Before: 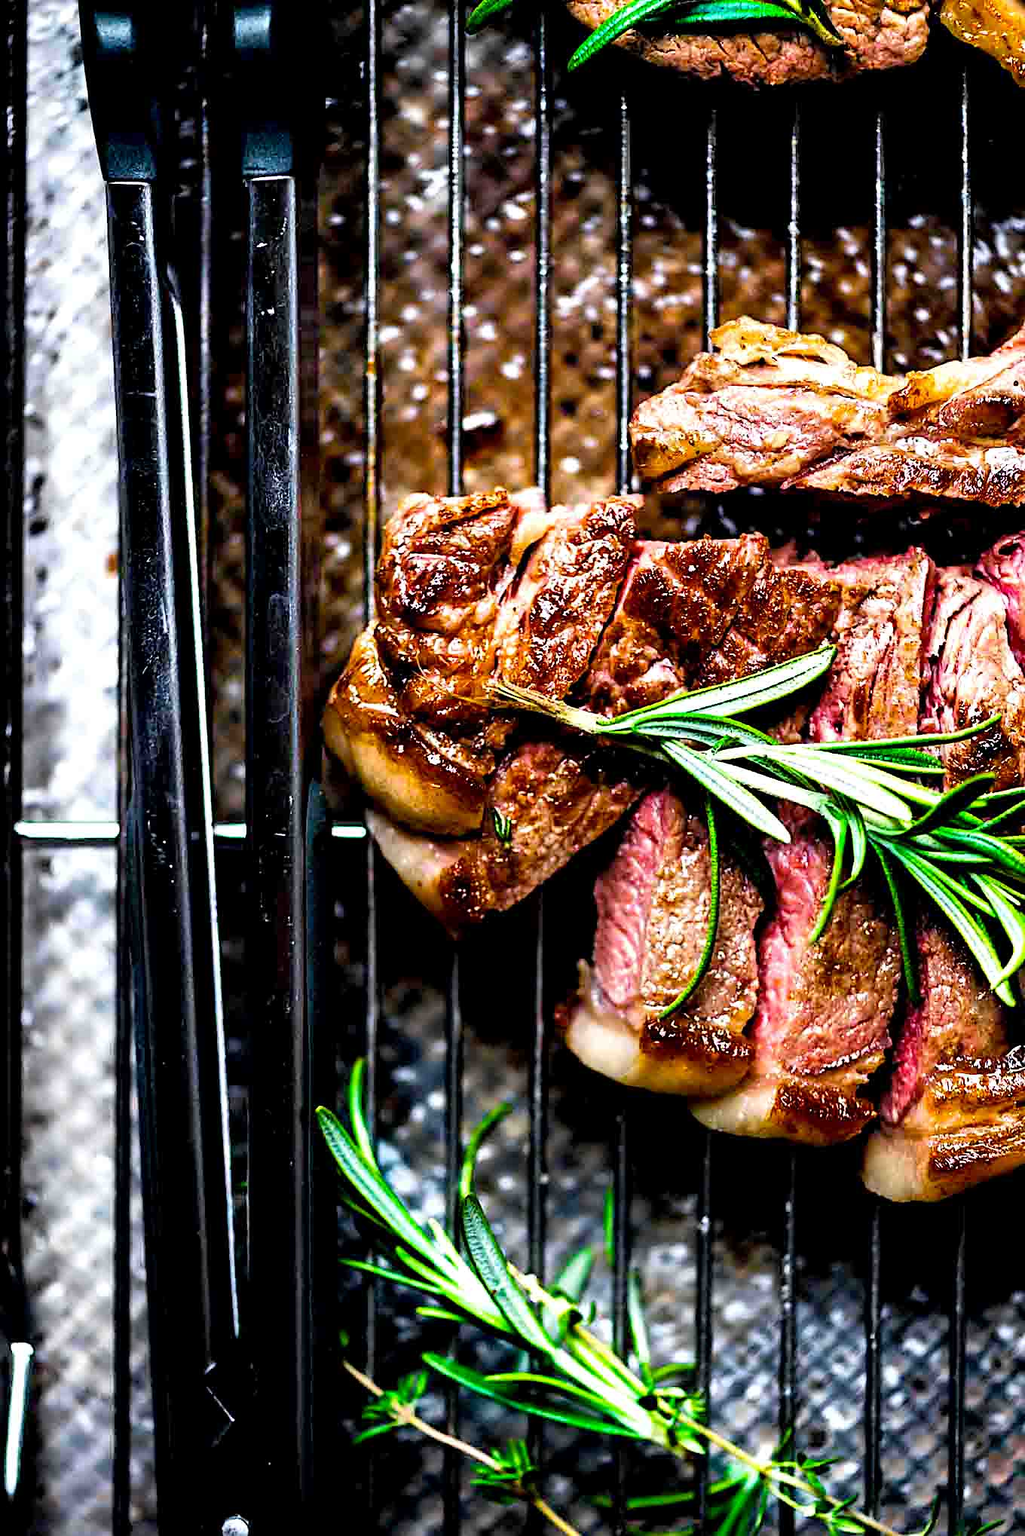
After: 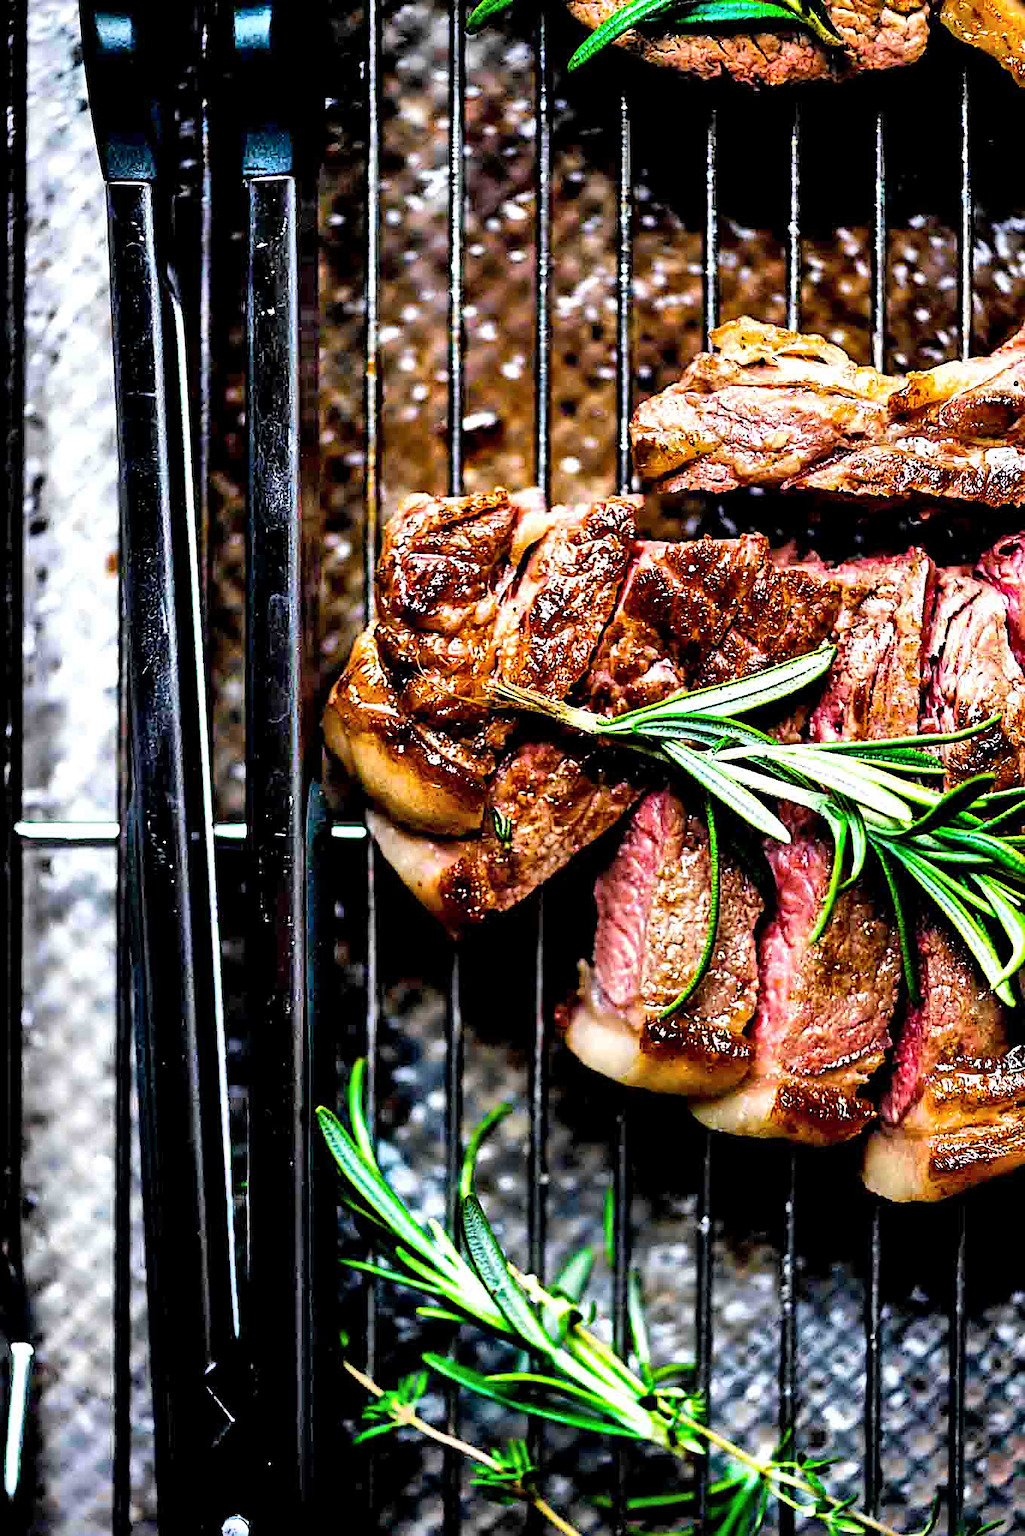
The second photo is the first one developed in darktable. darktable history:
sharpen: amount 0.2
shadows and highlights: low approximation 0.01, soften with gaussian
